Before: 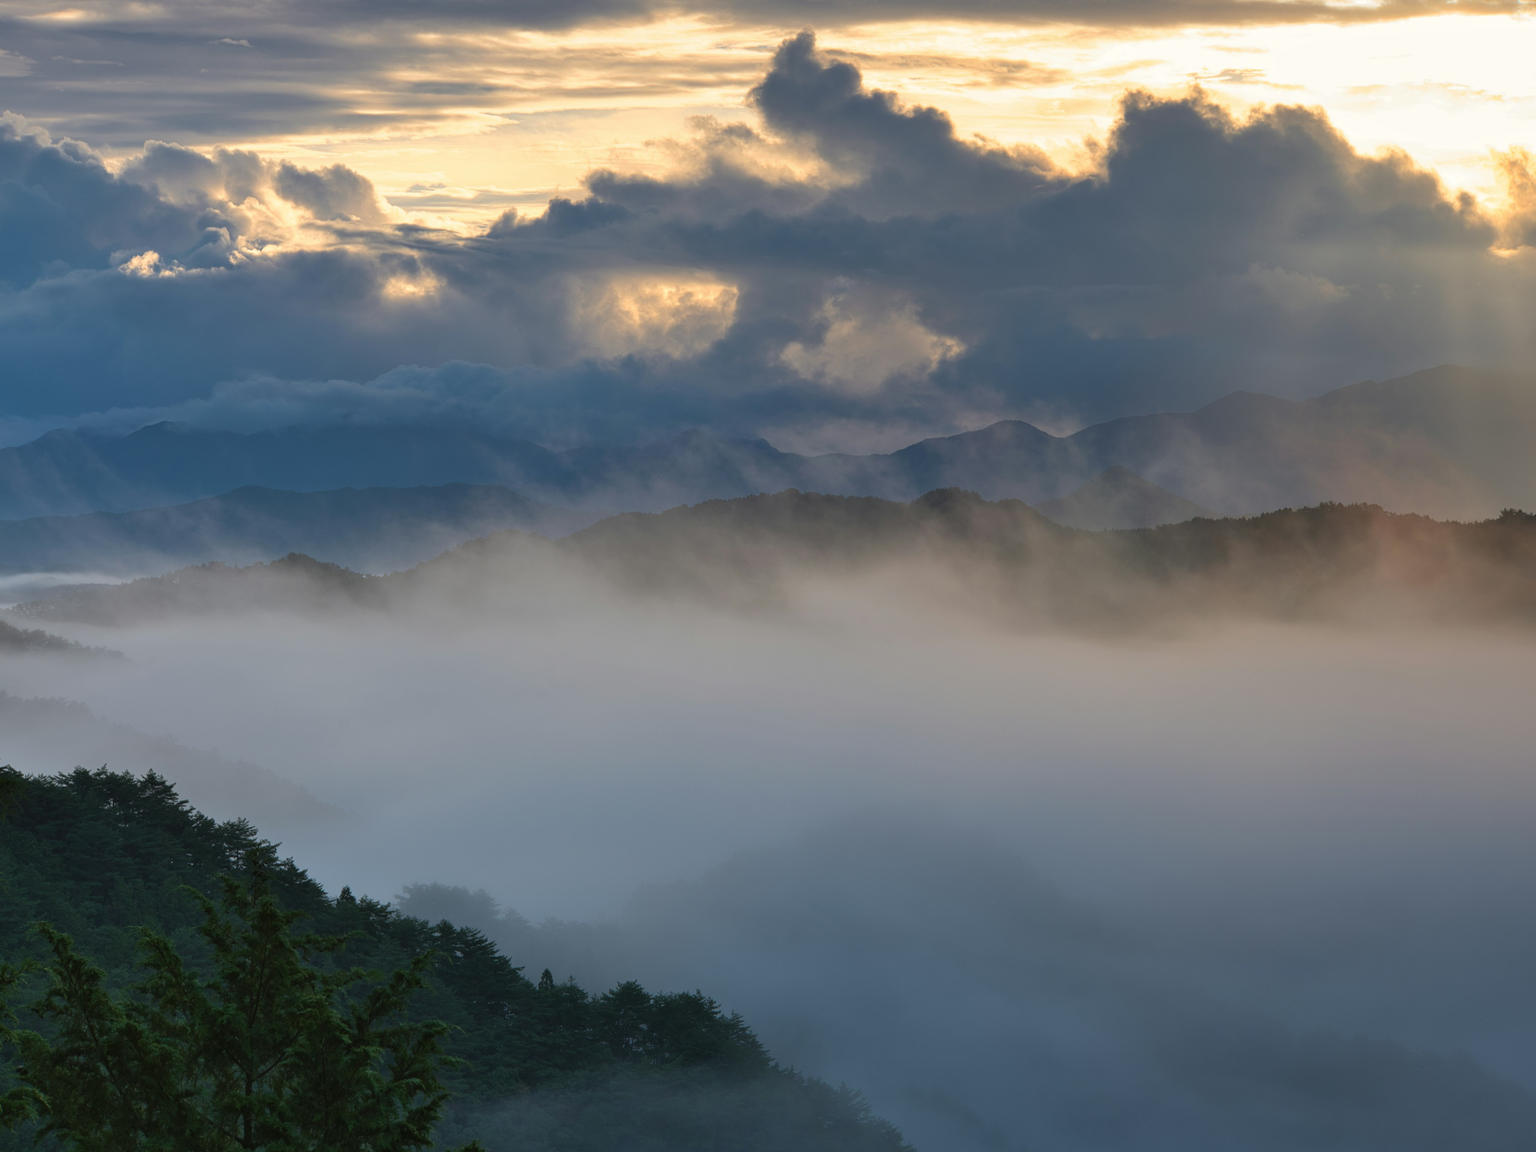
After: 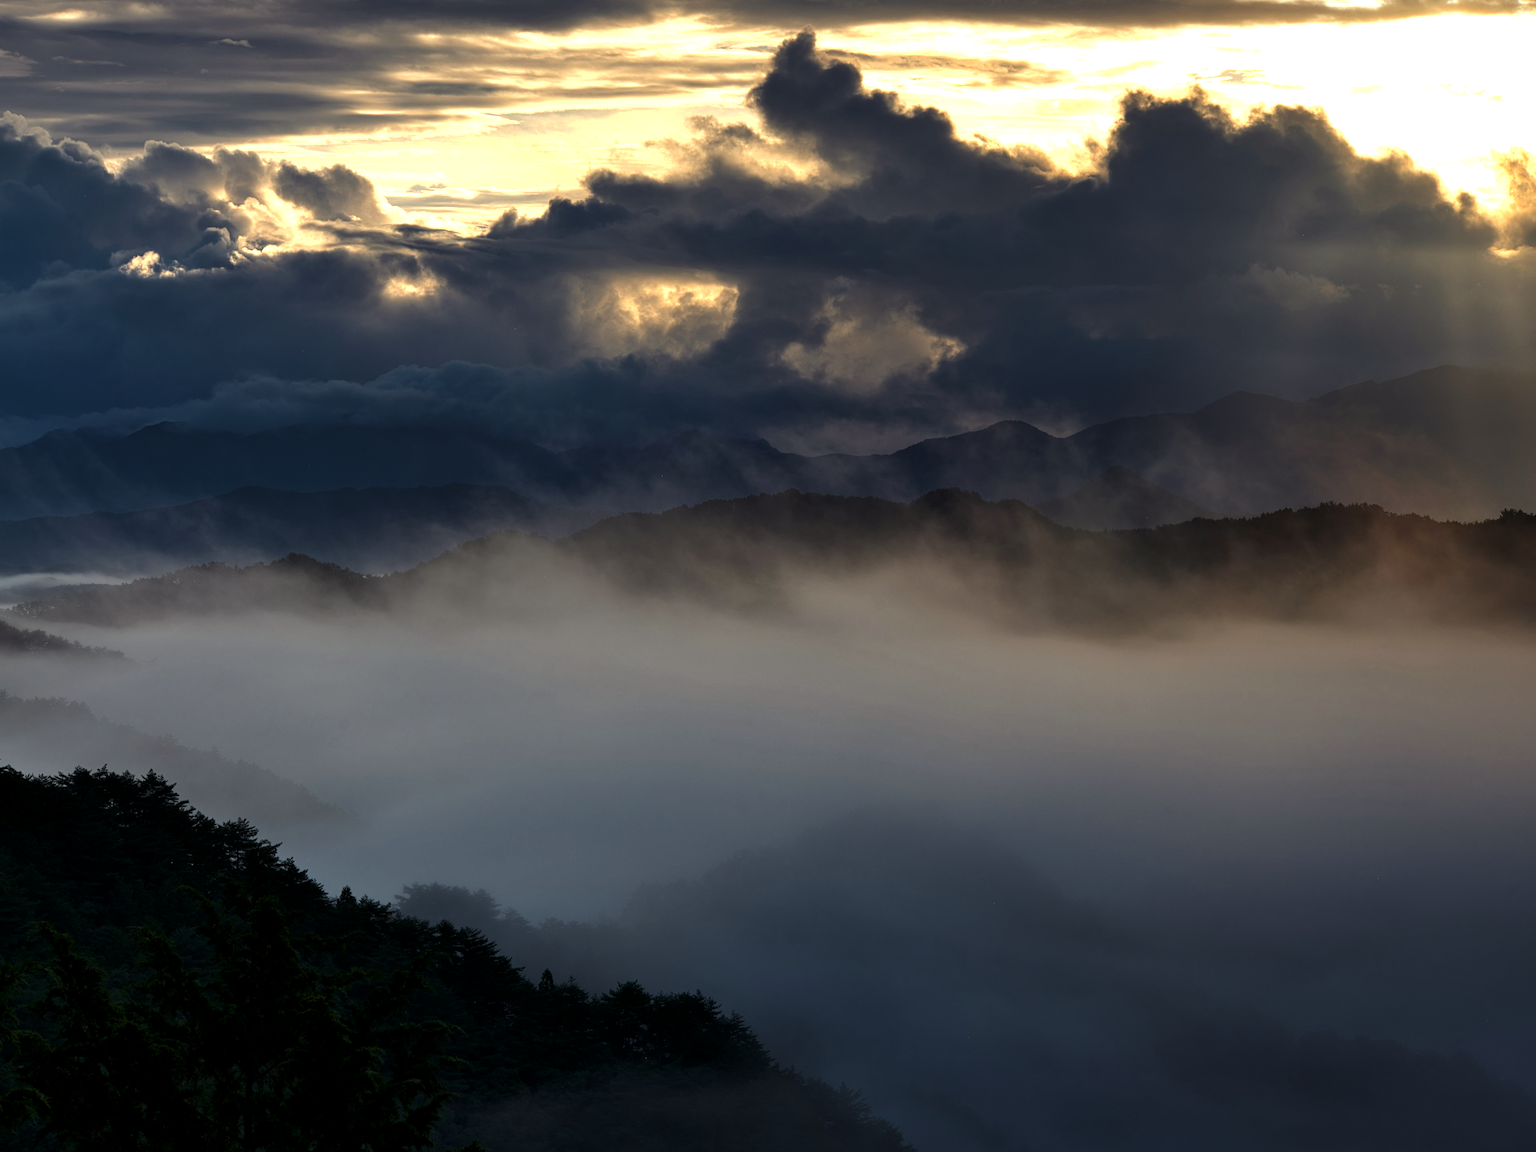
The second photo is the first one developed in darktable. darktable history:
color balance rgb: shadows lift › luminance -21.66%, shadows lift › chroma 6.57%, shadows lift › hue 270°, power › chroma 0.68%, power › hue 60°, highlights gain › luminance 6.08%, highlights gain › chroma 1.33%, highlights gain › hue 90°, global offset › luminance -0.87%, perceptual saturation grading › global saturation 26.86%, perceptual saturation grading › highlights -28.39%, perceptual saturation grading › mid-tones 15.22%, perceptual saturation grading › shadows 33.98%, perceptual brilliance grading › highlights 10%, perceptual brilliance grading › mid-tones 5%
levels: levels [0, 0.618, 1]
